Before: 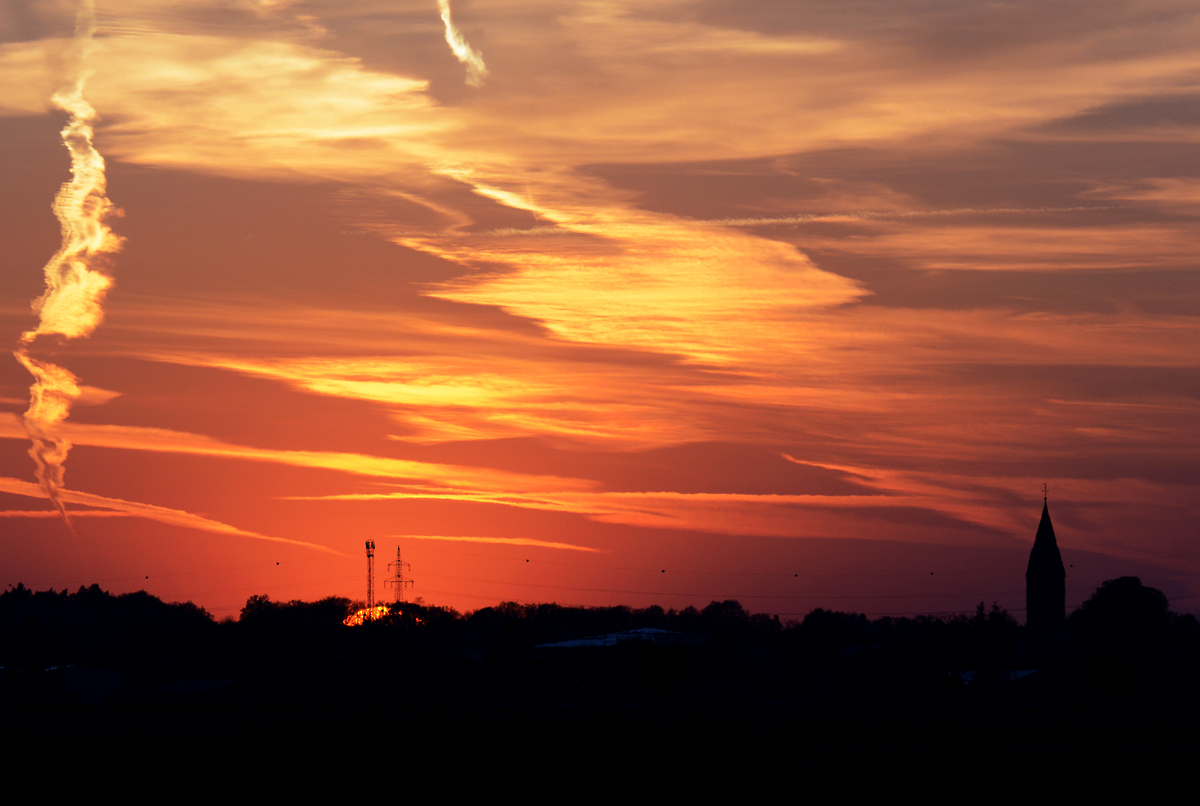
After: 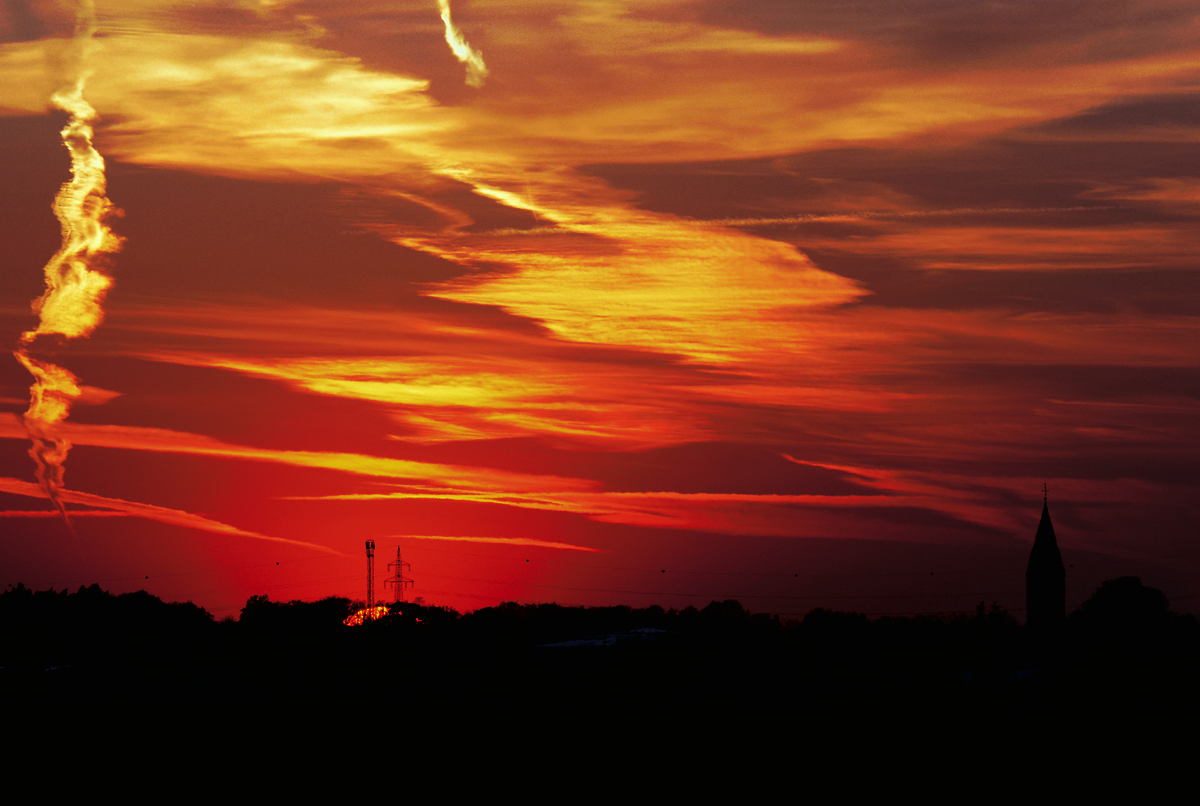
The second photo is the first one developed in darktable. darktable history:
tone curve: curves: ch0 [(0, 0) (0.003, 0.003) (0.011, 0.01) (0.025, 0.023) (0.044, 0.041) (0.069, 0.064) (0.1, 0.093) (0.136, 0.126) (0.177, 0.165) (0.224, 0.208) (0.277, 0.257) (0.335, 0.311) (0.399, 0.37) (0.468, 0.434) (0.543, 0.541) (0.623, 0.622) (0.709, 0.708) (0.801, 0.8) (0.898, 0.897) (1, 1)], preserve colors none
color look up table: target L [93.96, 75.3, 87.74, 88.16, 82.15, 55.93, 53.79, 46.91, 43.87, 29.54, 11.33, 200, 88.07, 68.94, 51.1, 47.55, 44.35, 44.72, 35.16, 24.09, 15.46, 15.28, 8.675, 9.722, 0.532, 92.8, 83.59, 73.08, 79.17, 69.18, 62.21, 59.47, 57.47, 54.24, 59.48, 50.27, 46.32, 47.08, 35.89, 43.54, 29.57, 3.551, 0.468, 84.58, 71.99, 73.54, 59.17, 37.58, 20.61], target a [-10.83, -55.42, -52.93, -43.53, -68.54, -54.95, -50.46, -20.76, -16.56, -34.77, -17.66, 0, 8.736, 2.272, 55.83, 19.8, 69.4, 69.83, 59.28, 45.82, 7.037, 1.55, 24.61, 27.97, -0.104, -5.951, 29.03, -4.2, 1.712, 57.74, 44.78, 92.08, 0.454, 40.15, 92.79, 67.67, 25.56, 74.91, 54.44, 76.52, 50.82, 16.49, 1.101, -47.97, -25.65, -48.55, -27.37, 16.41, -11.31], target b [70.55, 72.05, -6.883, 27.48, 44.8, 56.12, 38.98, 50.79, 21.83, 35.53, 11.32, 0, 32.06, 71.05, 62.5, 44.25, 40.29, 60.37, 22.13, 36.22, 2.061, 21.8, 12.86, 3.897, 0.38, -1.548, -16.81, -40.24, -0.487, -17.09, -57.44, -53.29, -65.68, -2.07, -61.65, -54.6, -44.32, -18.25, -101.46, -77.06, -95.62, -34.26, -2.947, -13.62, -41.17, 0.394, -25.88, -67.45, -16.11], num patches 49
